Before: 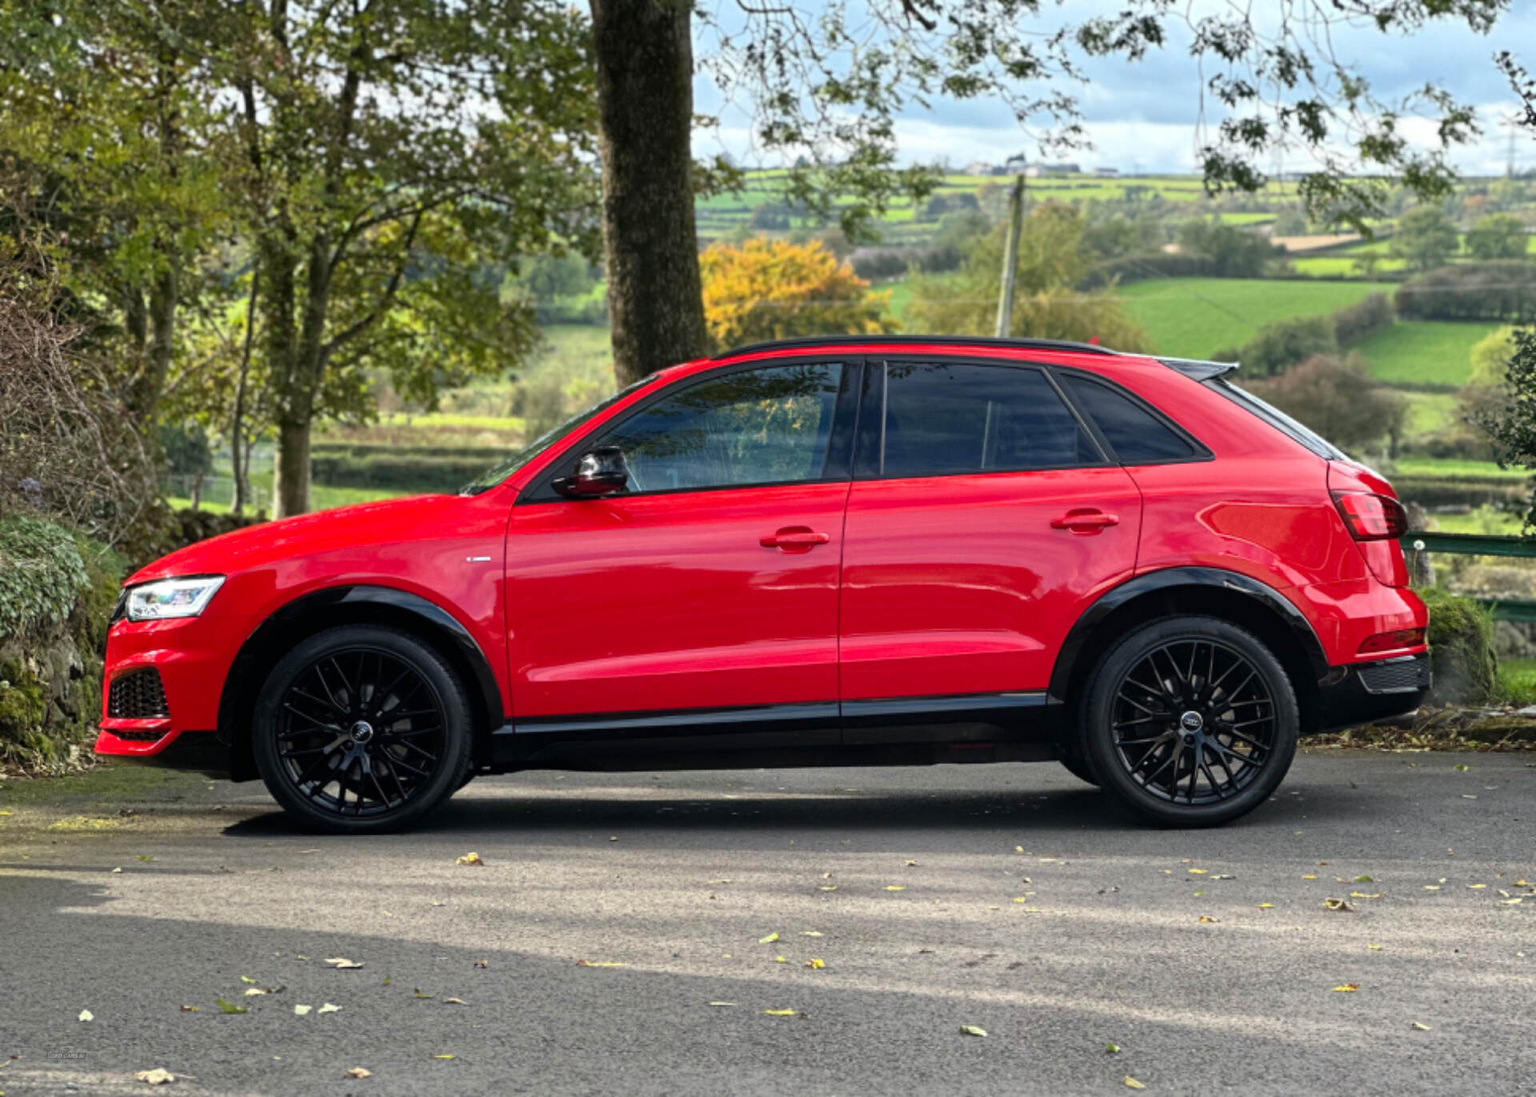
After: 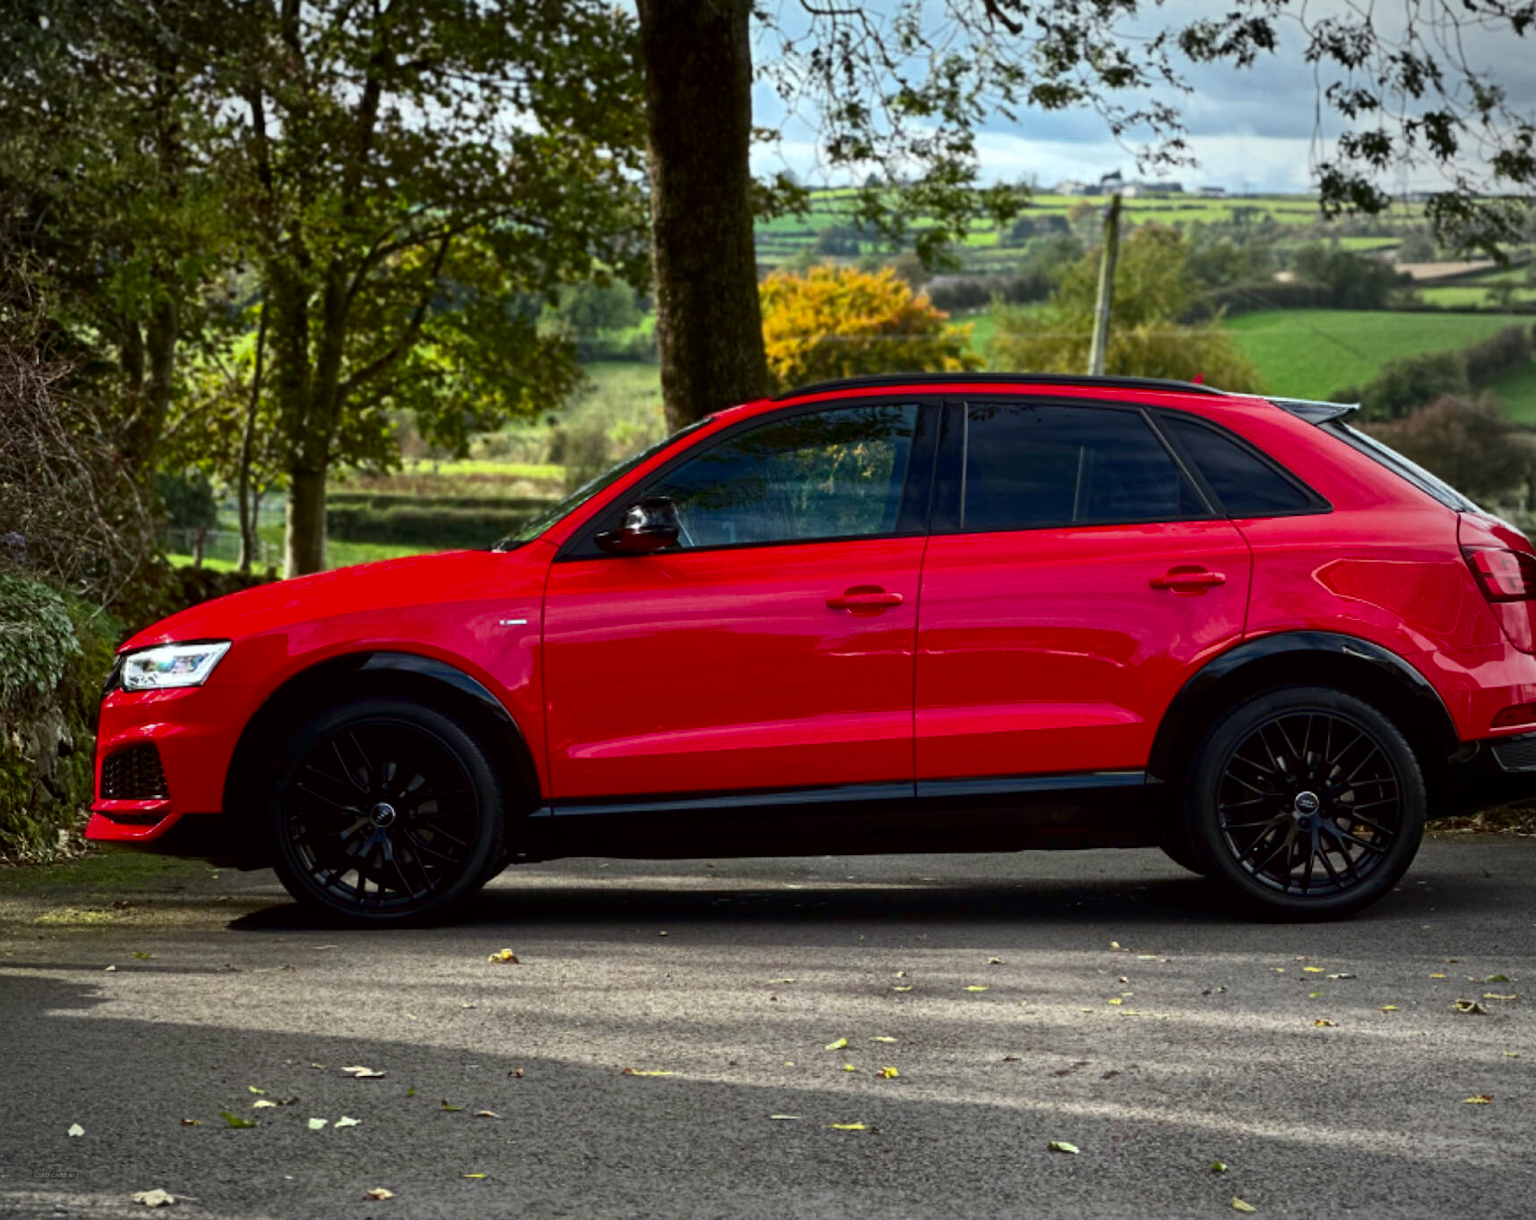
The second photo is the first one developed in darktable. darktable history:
vignetting: center (-0.036, 0.14)
color correction: highlights a* -2.79, highlights b* -2.07, shadows a* 2.32, shadows b* 2.82
crop and rotate: left 1.151%, right 8.969%
contrast brightness saturation: contrast 0.098, brightness -0.256, saturation 0.144
